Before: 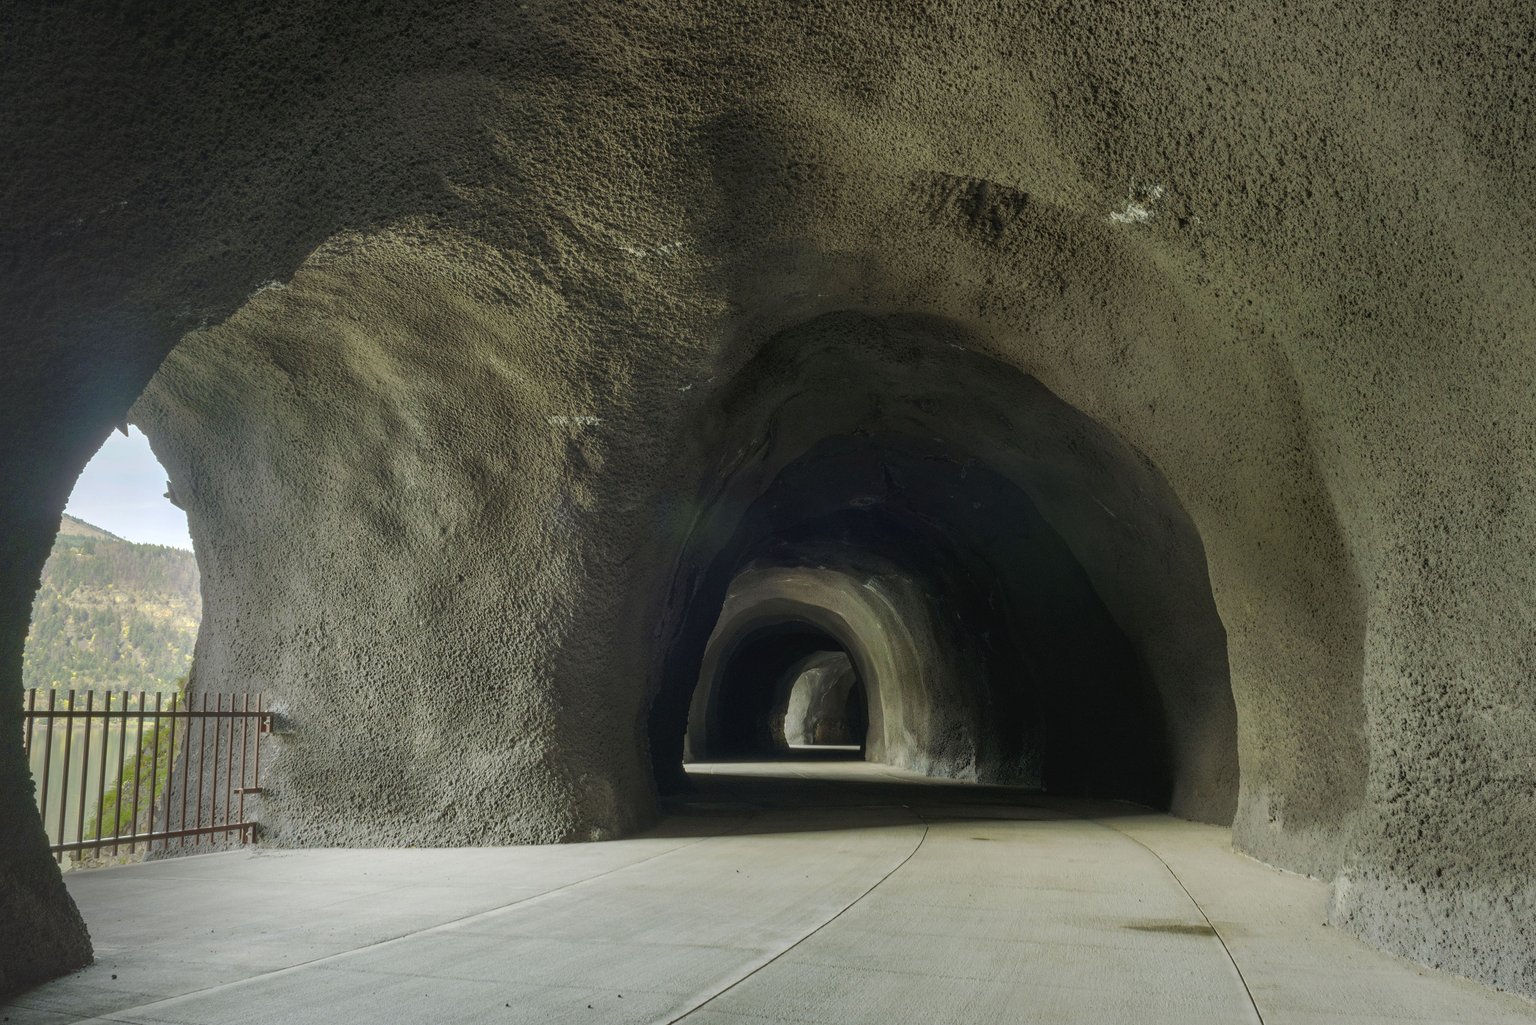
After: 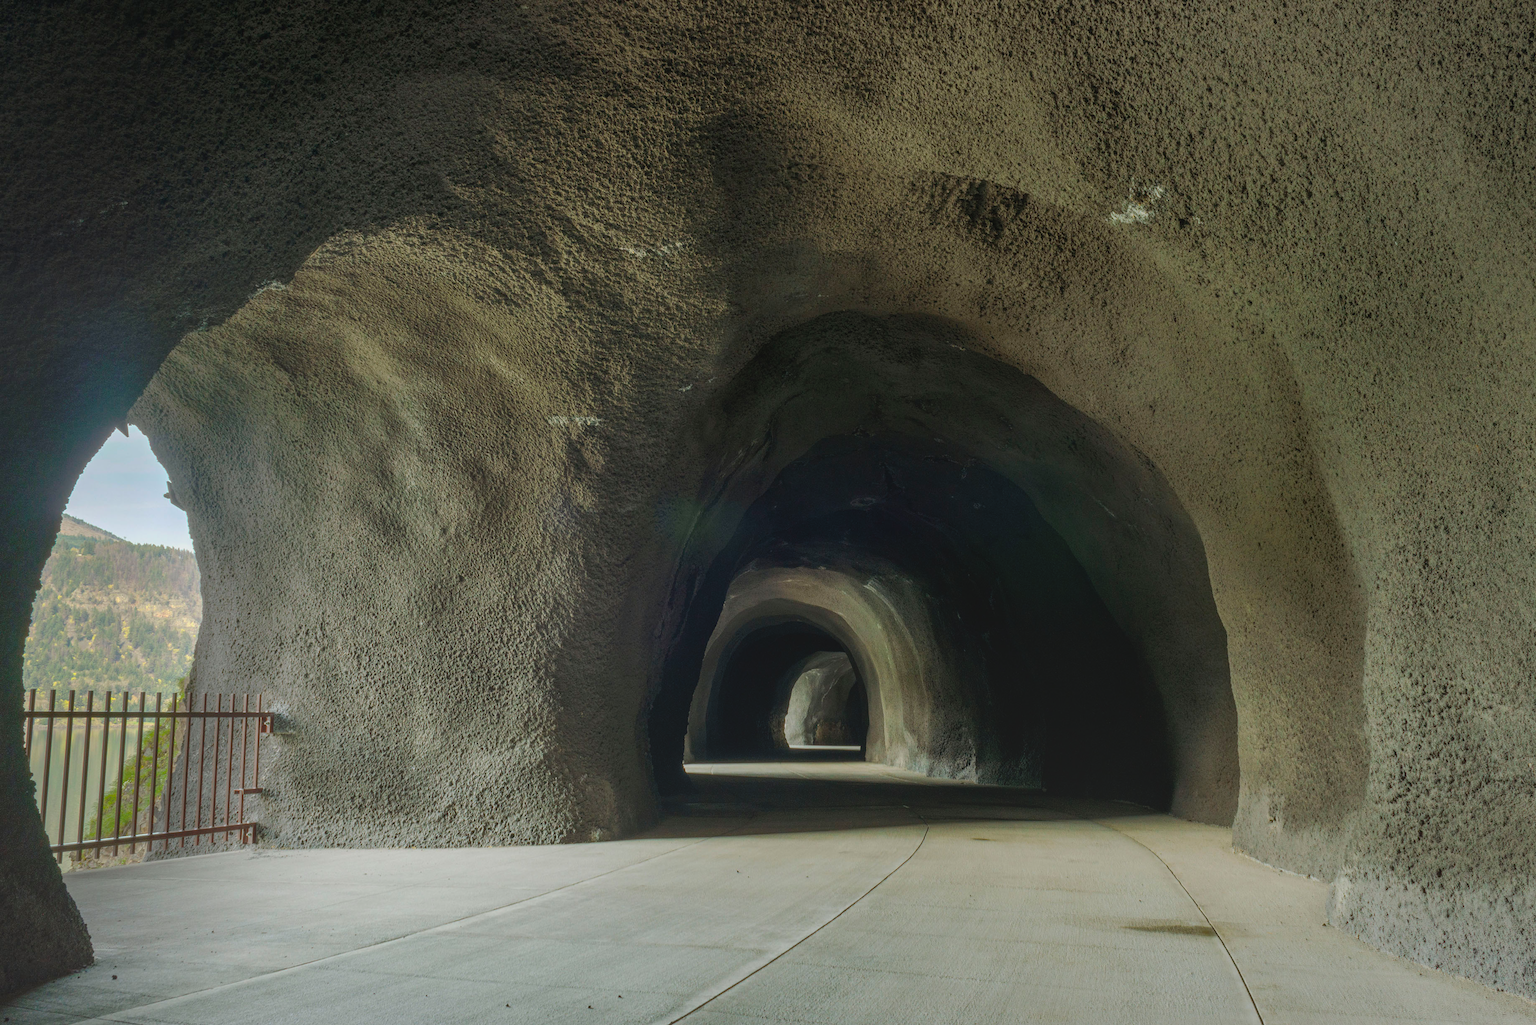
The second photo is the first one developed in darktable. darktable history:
local contrast: highlights 46%, shadows 2%, detail 99%
